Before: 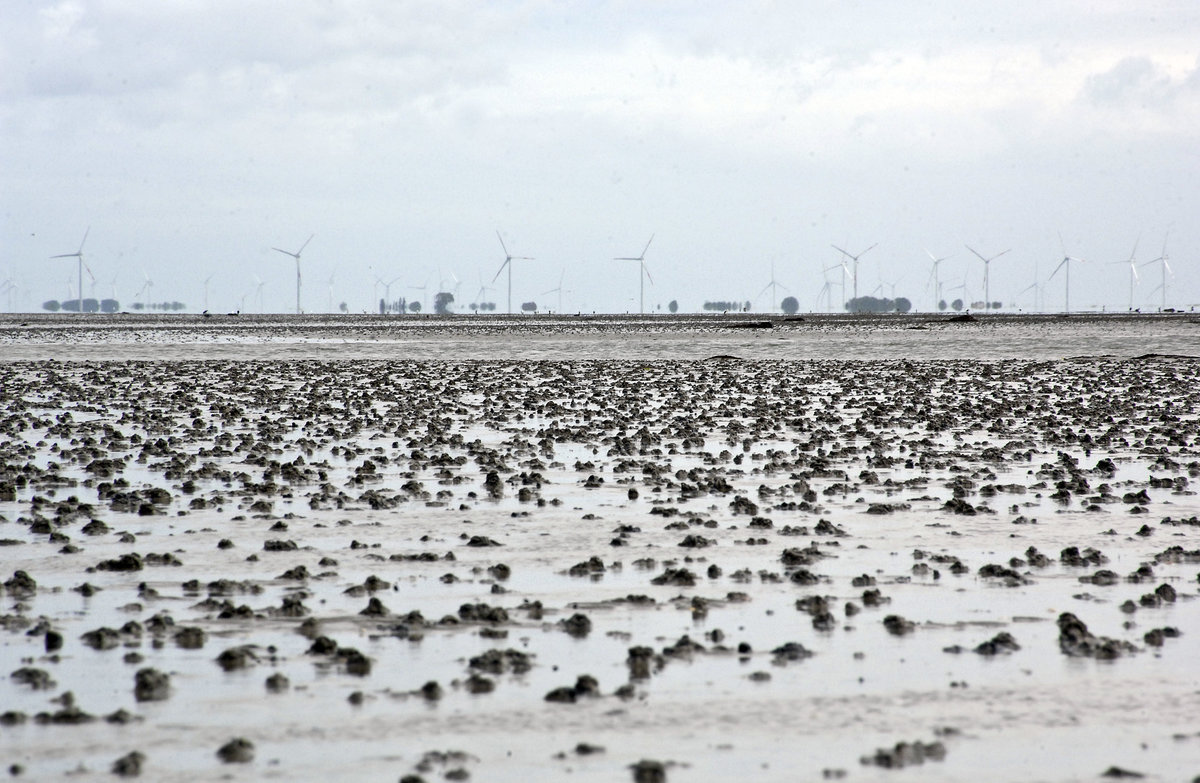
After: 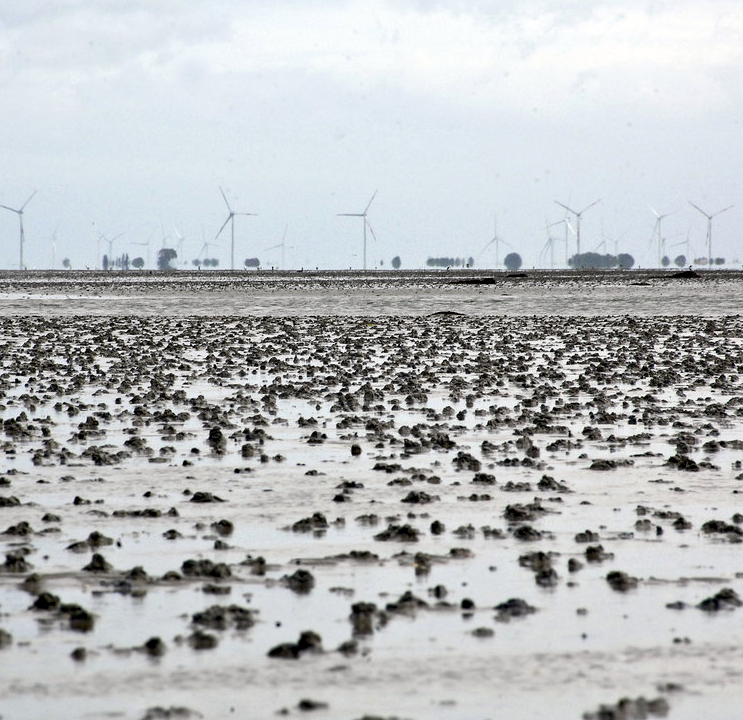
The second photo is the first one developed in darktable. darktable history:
crop and rotate: left 23.103%, top 5.627%, right 14.941%, bottom 2.31%
color zones: curves: ch1 [(0, 0.469) (0.01, 0.469) (0.12, 0.446) (0.248, 0.469) (0.5, 0.5) (0.748, 0.5) (0.99, 0.469) (1, 0.469)]
haze removal: compatibility mode true, adaptive false
